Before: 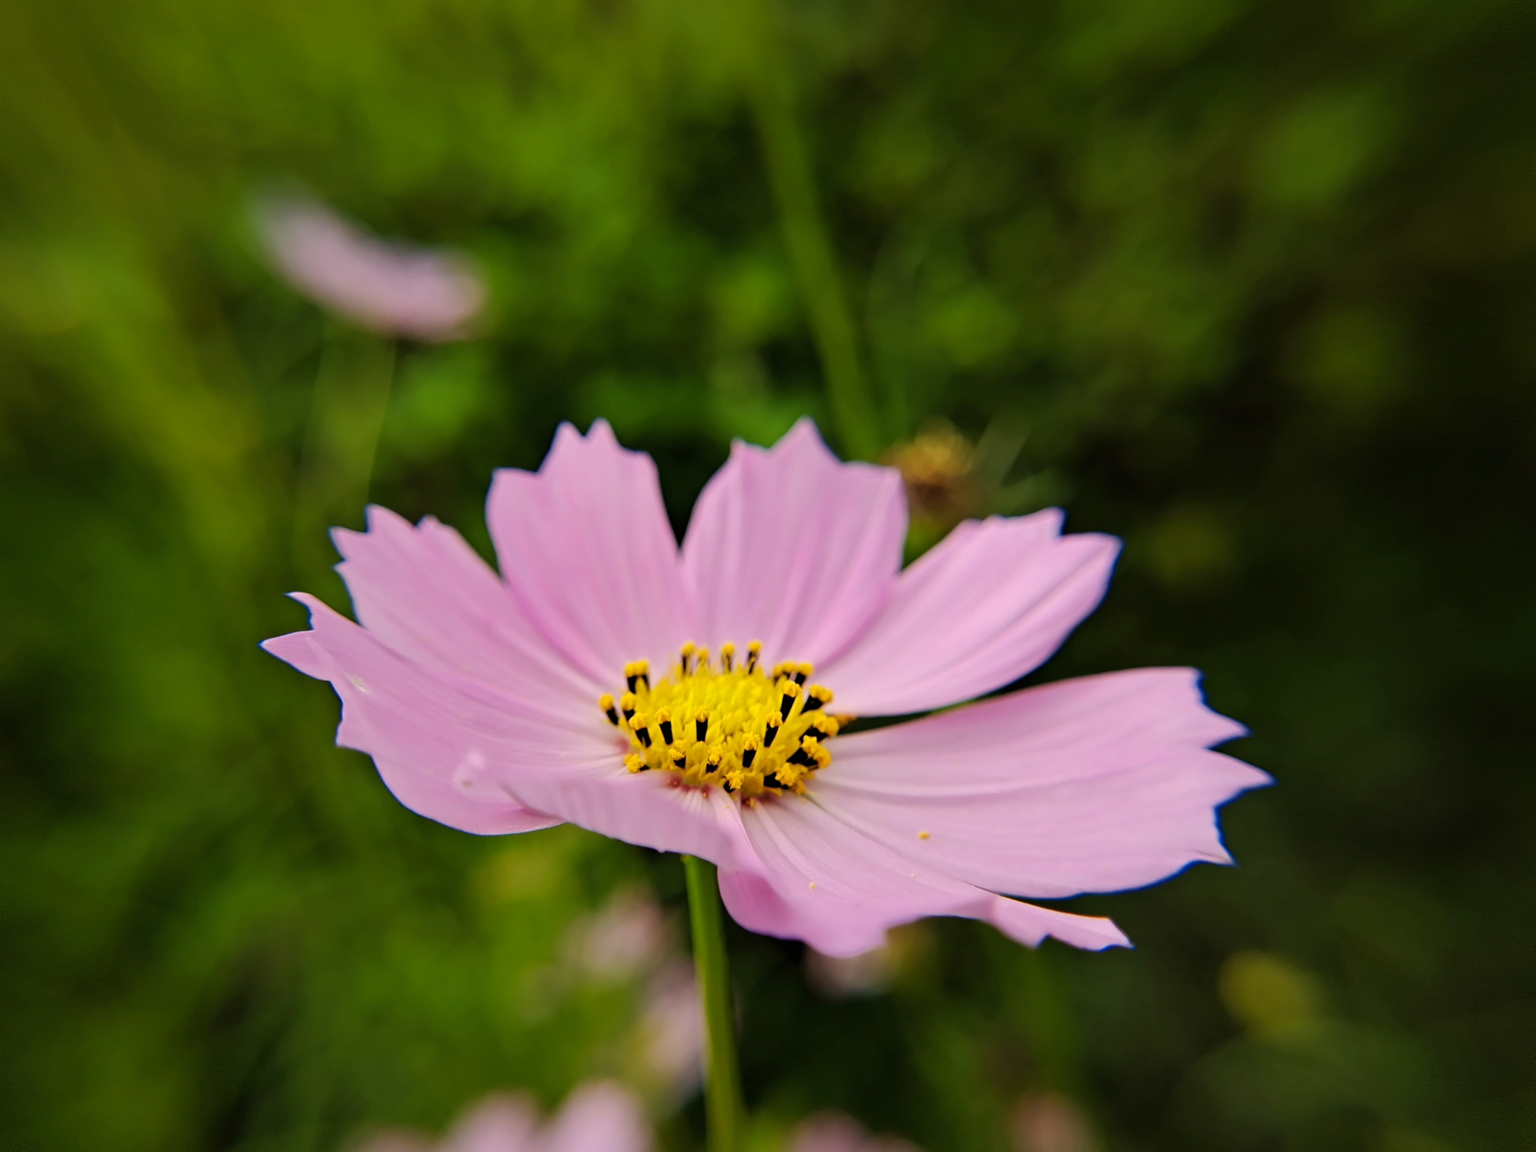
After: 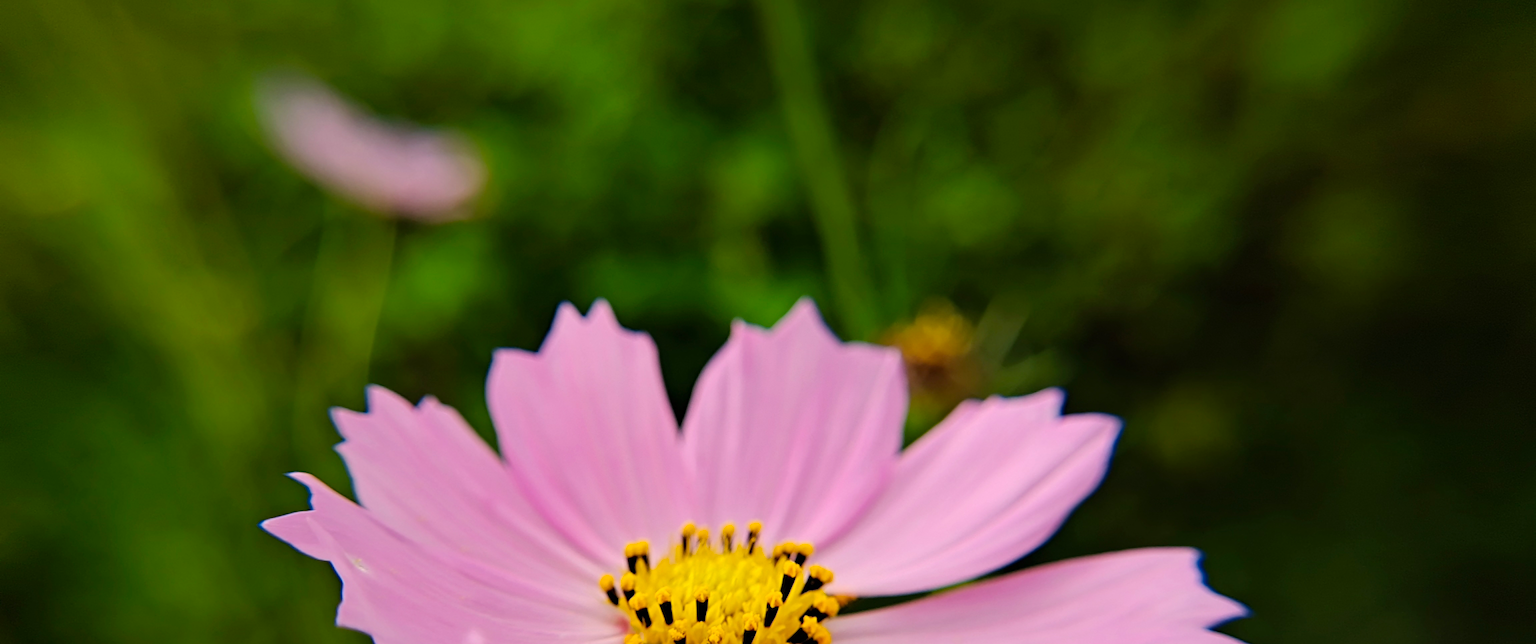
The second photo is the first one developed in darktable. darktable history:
crop and rotate: top 10.445%, bottom 33.546%
